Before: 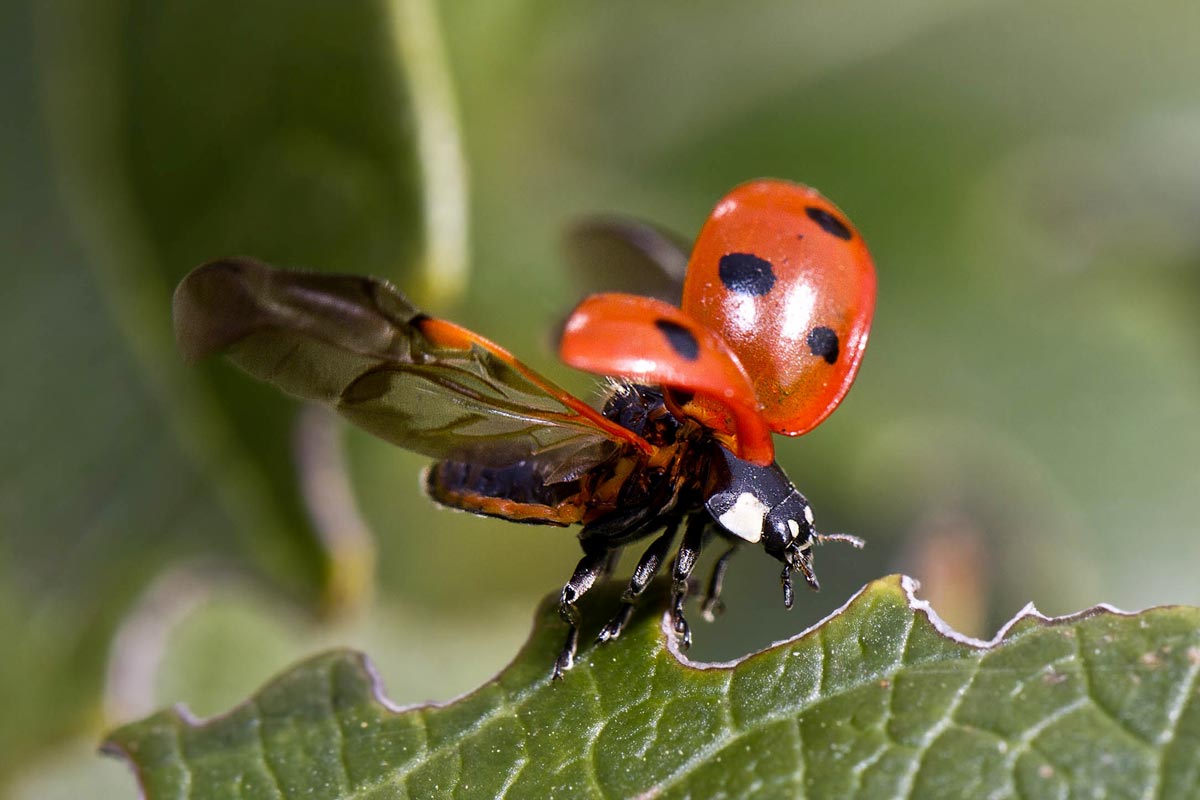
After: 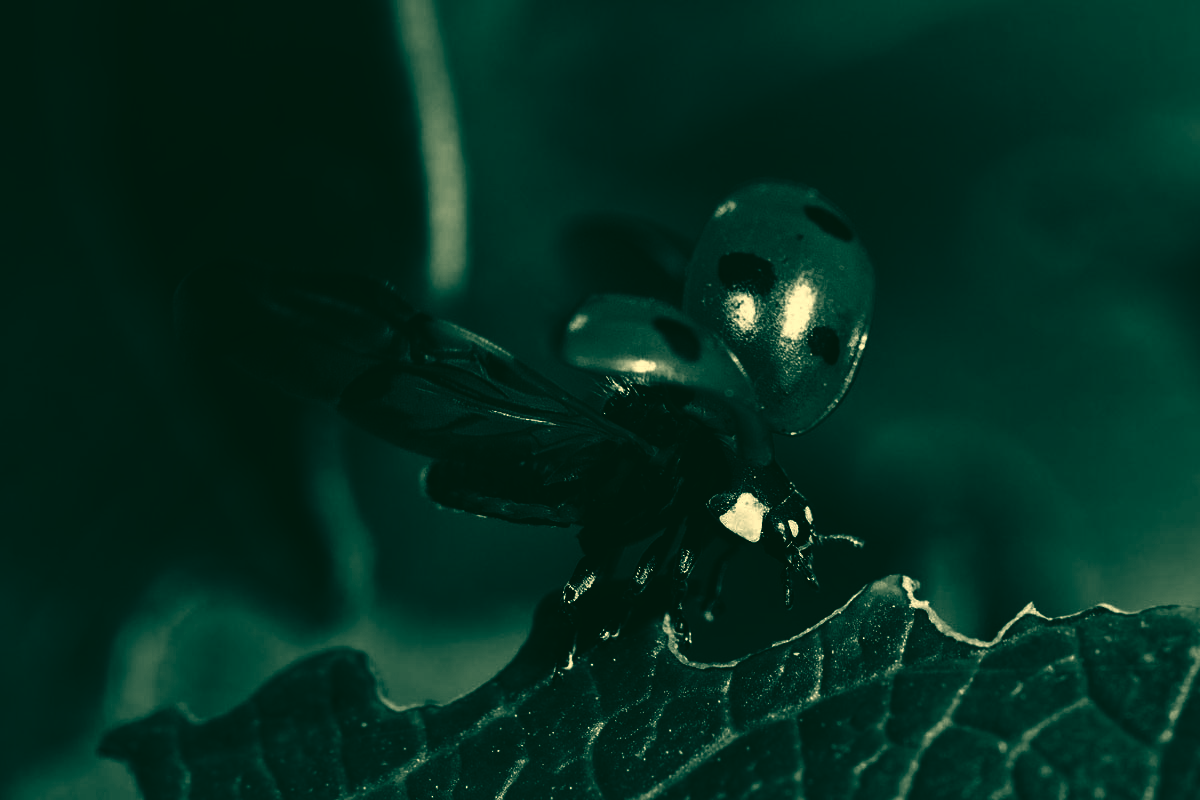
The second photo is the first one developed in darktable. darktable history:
contrast brightness saturation: contrast 0.02, brightness -0.997, saturation -0.988
color correction: highlights a* 1.92, highlights b* 34.68, shadows a* -35.96, shadows b* -5.87
